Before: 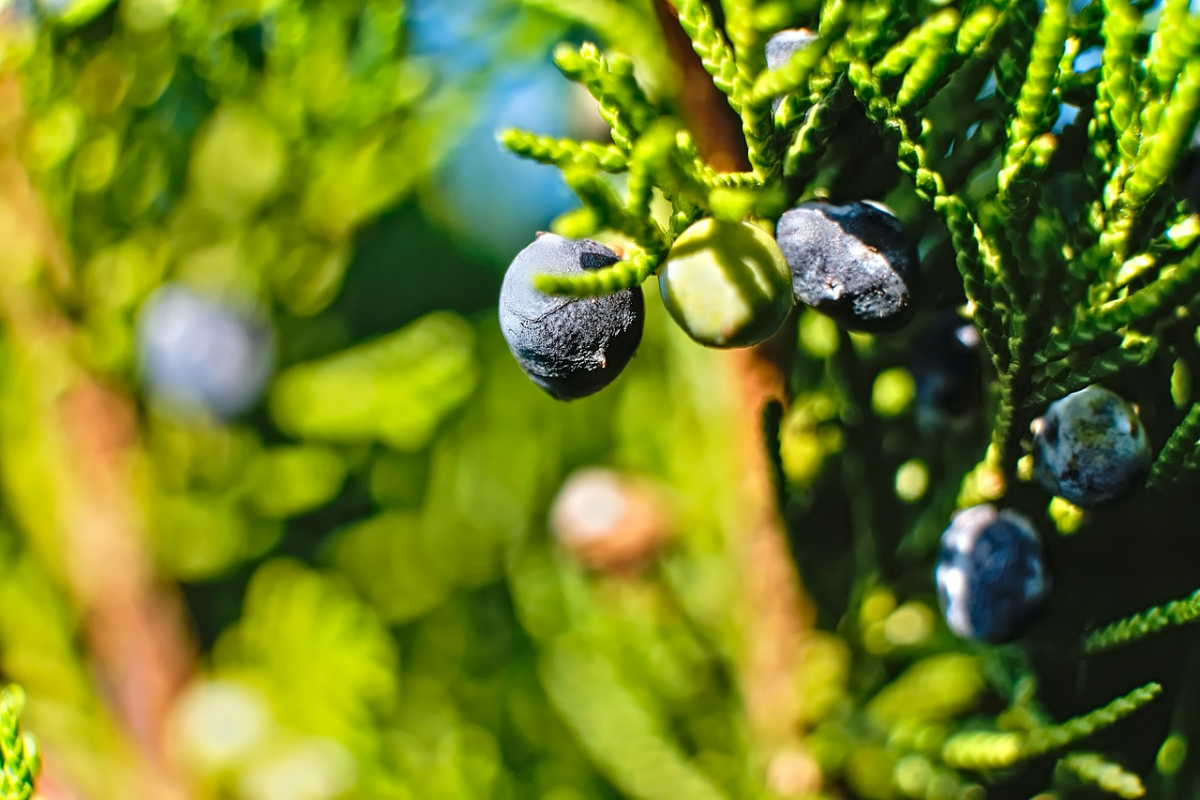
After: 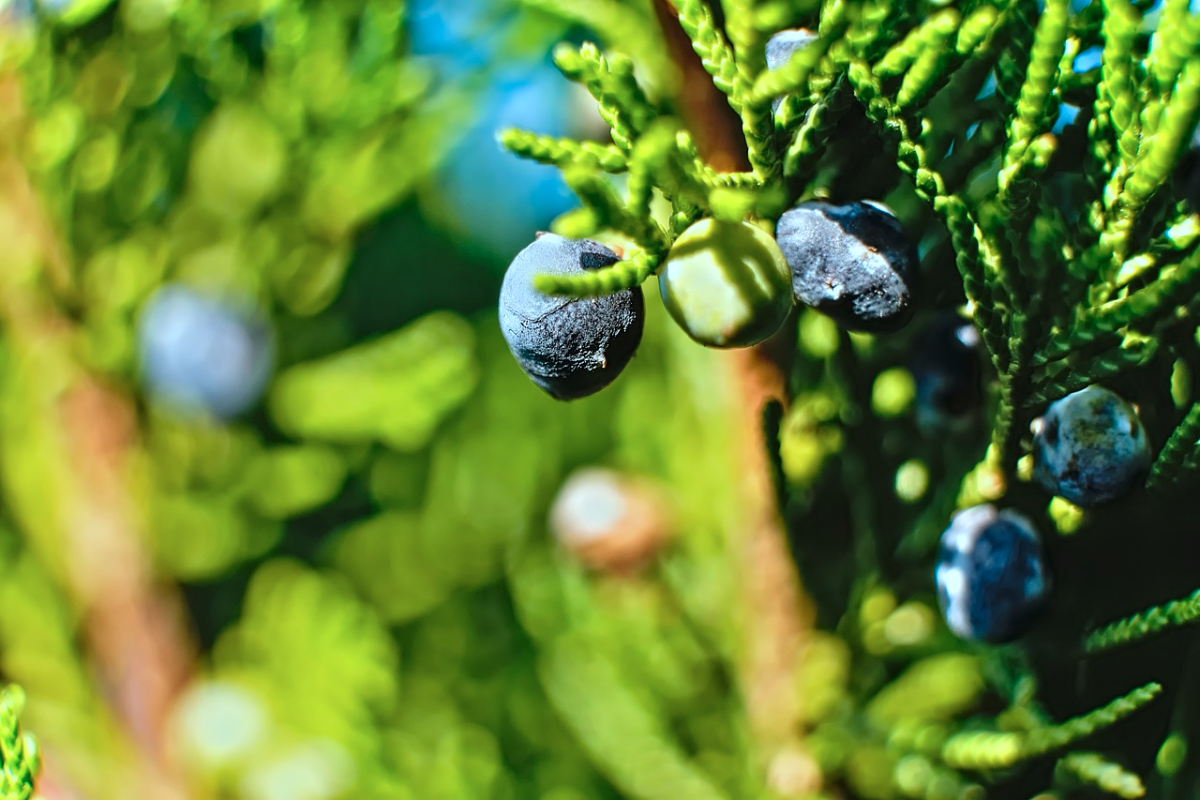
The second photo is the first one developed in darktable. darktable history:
color correction: highlights a* -10.04, highlights b* -10.37
